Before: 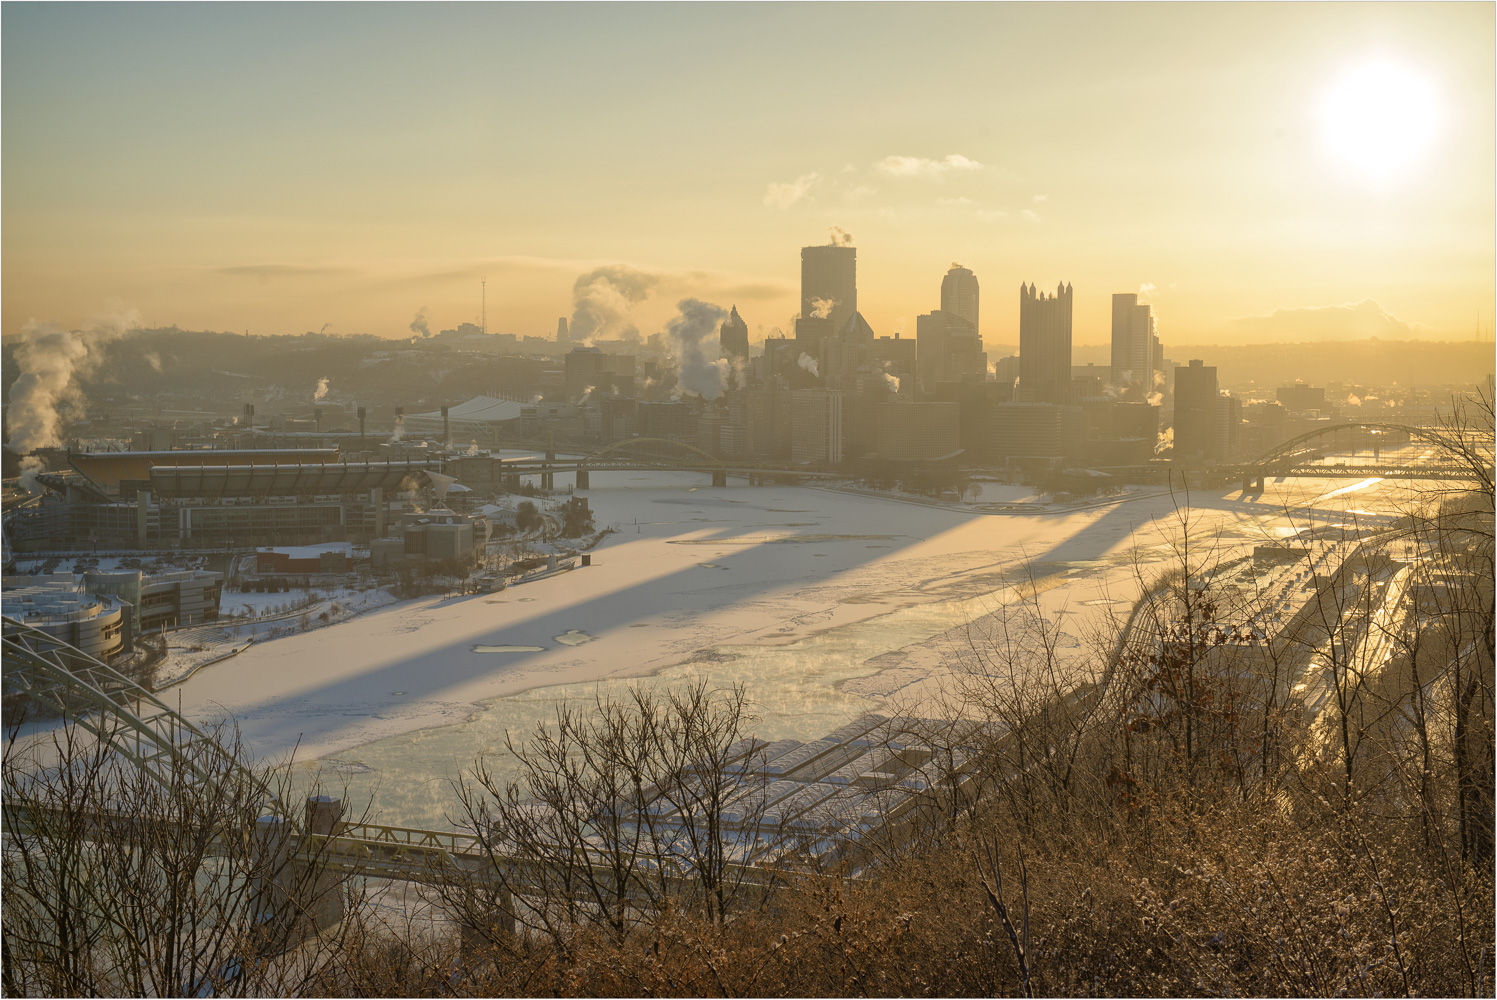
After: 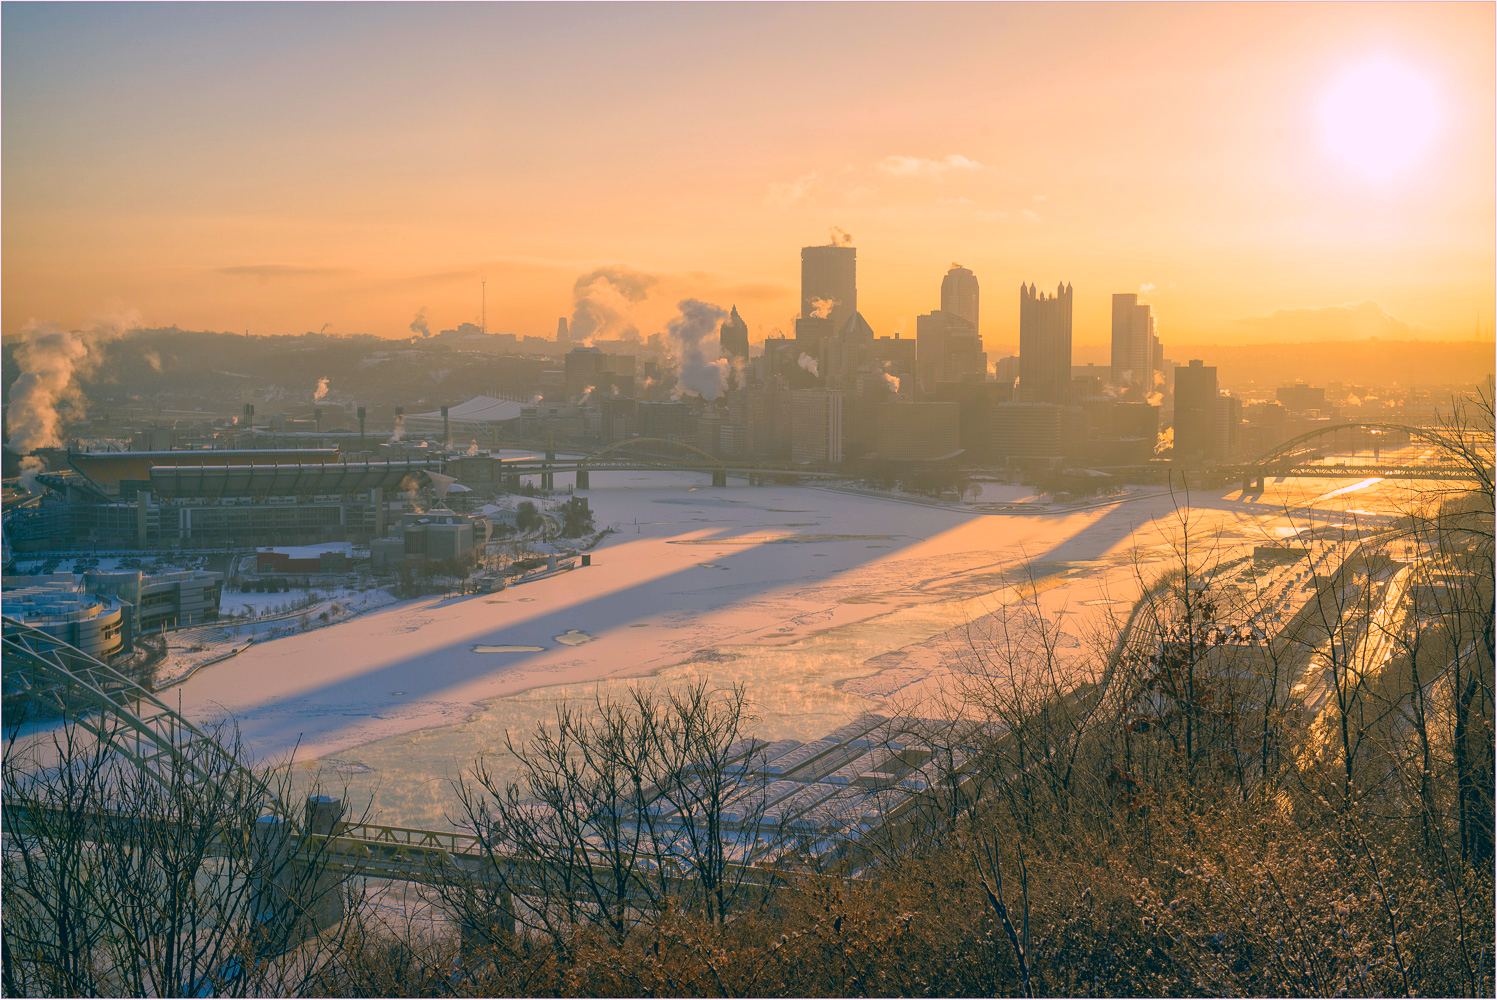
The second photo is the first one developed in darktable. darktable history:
color correction: highlights a* 17.31, highlights b* 0.188, shadows a* -15.23, shadows b* -14.33, saturation 1.48
